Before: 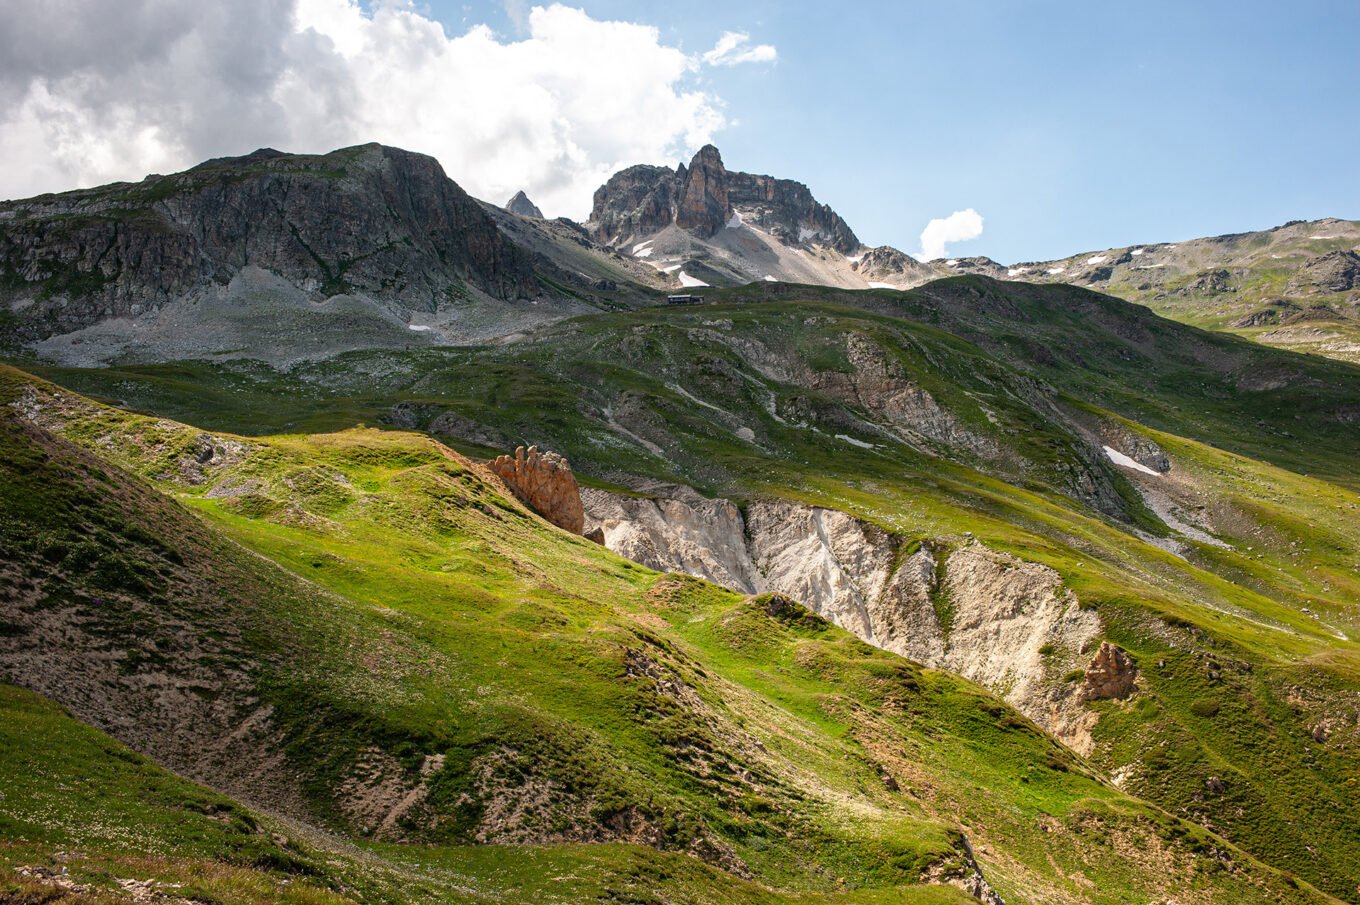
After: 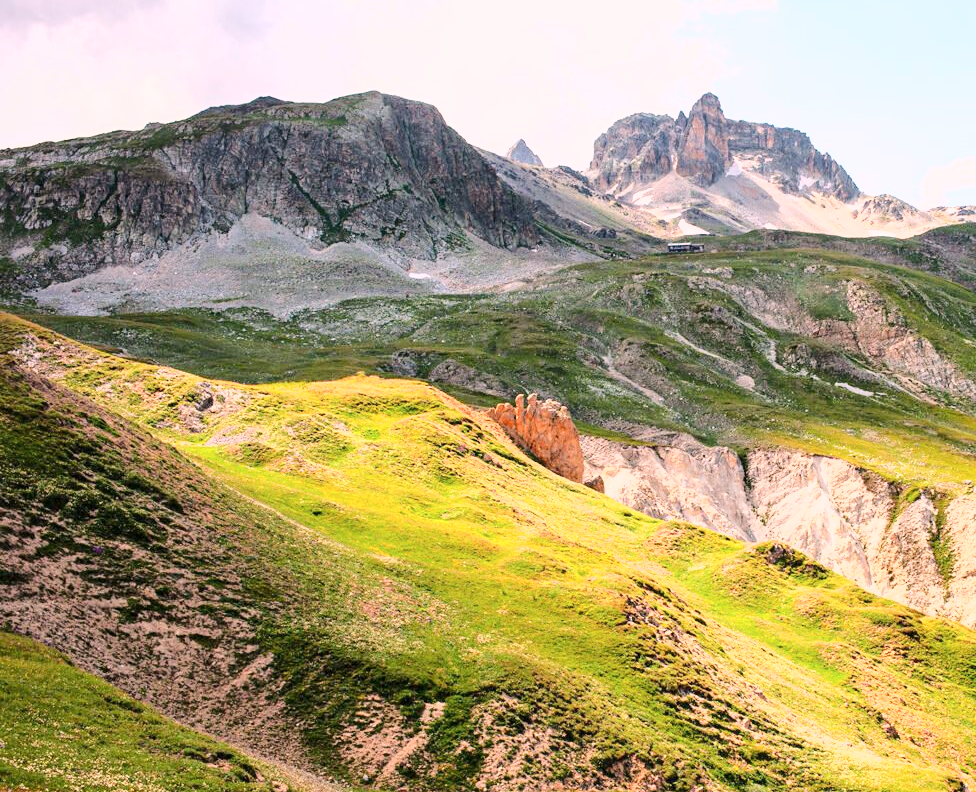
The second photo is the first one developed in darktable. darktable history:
white balance: red 1.127, blue 0.943
exposure: black level correction 0.001, exposure 0.5 EV, compensate exposure bias true, compensate highlight preservation false
crop: top 5.803%, right 27.864%, bottom 5.804%
base curve: curves: ch0 [(0, 0) (0.025, 0.046) (0.112, 0.277) (0.467, 0.74) (0.814, 0.929) (1, 0.942)]
color calibration: illuminant as shot in camera, x 0.358, y 0.373, temperature 4628.91 K
